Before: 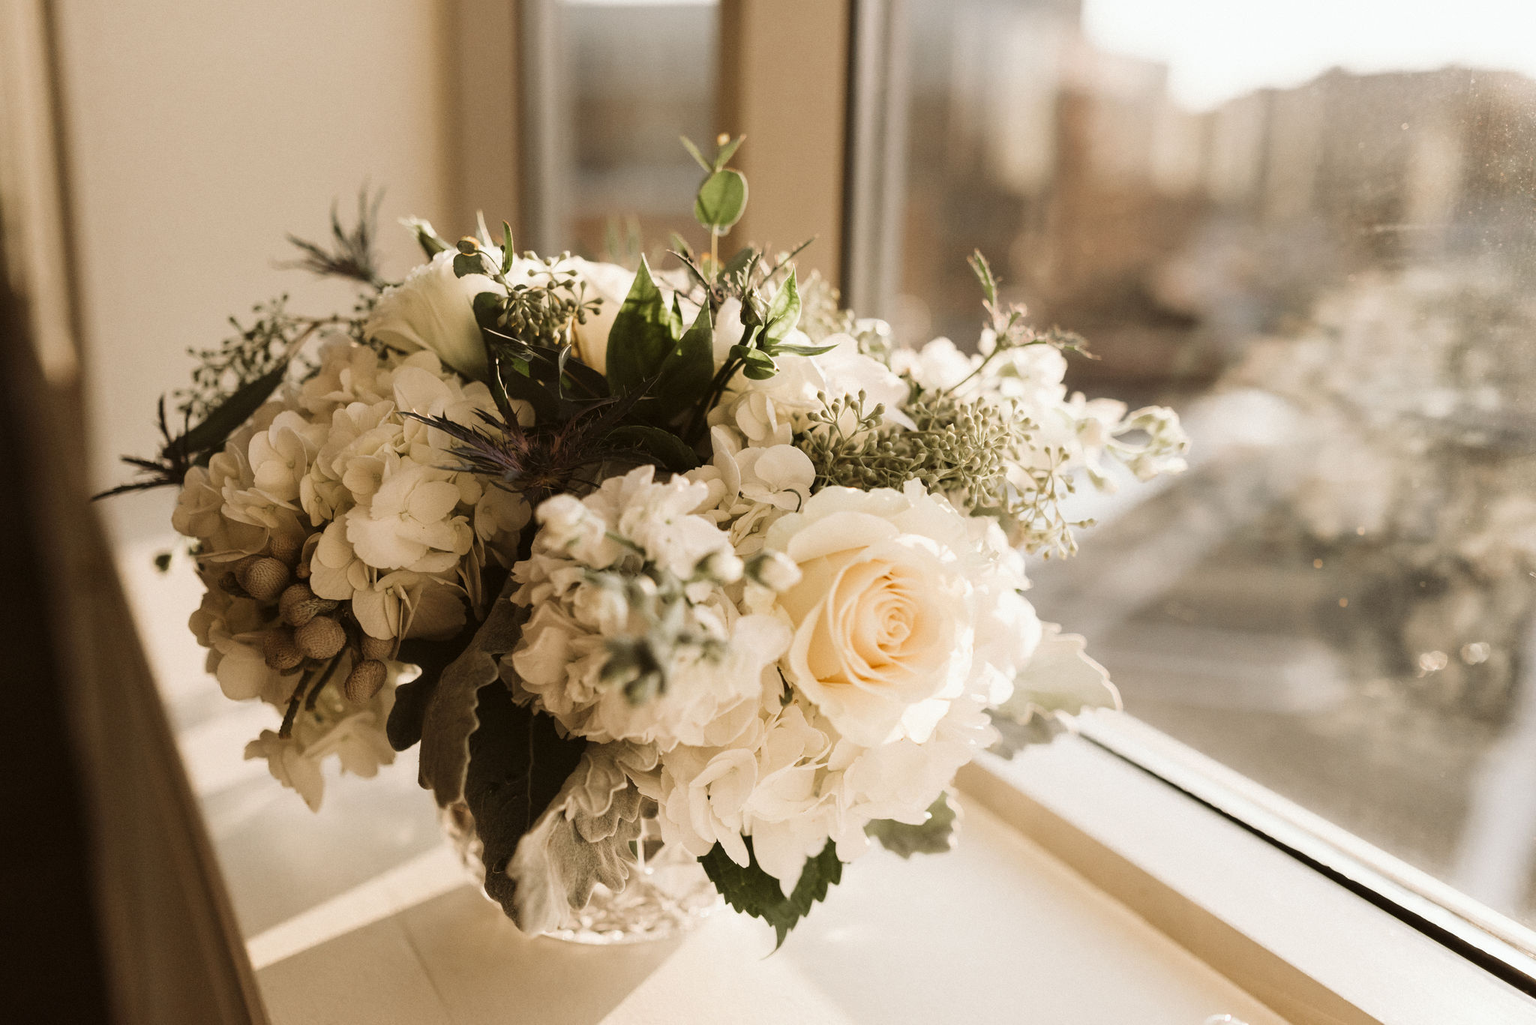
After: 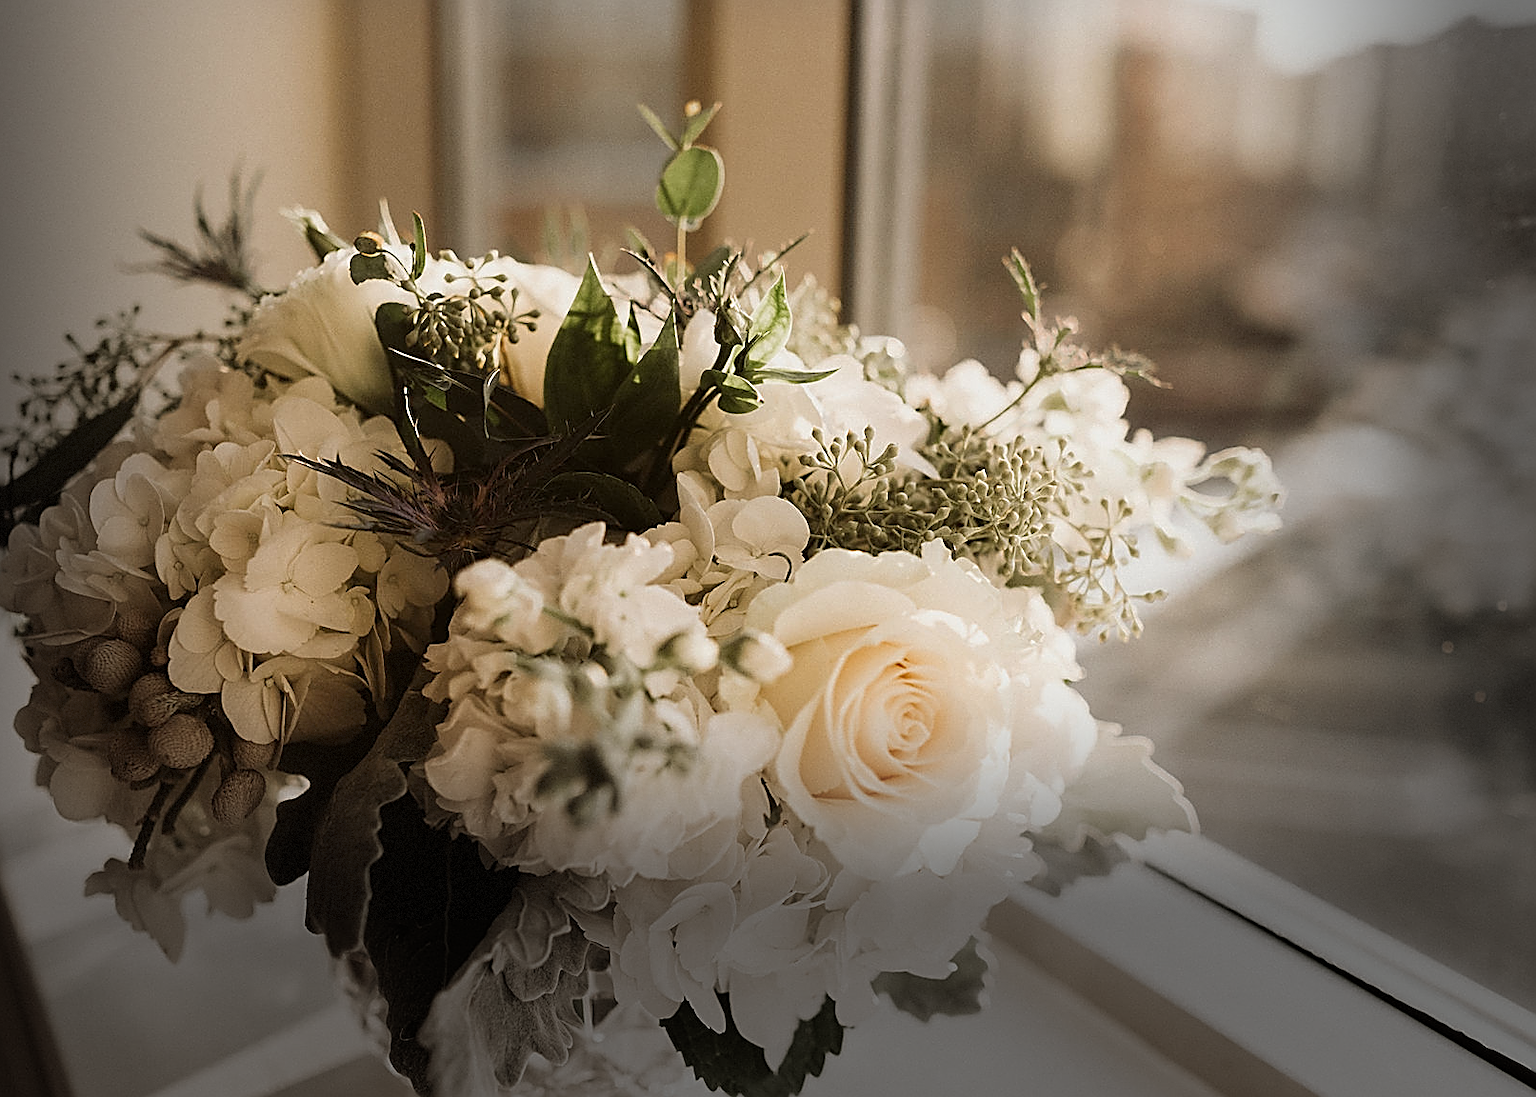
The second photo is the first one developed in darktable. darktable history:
exposure: exposure -0.157 EV, compensate exposure bias true, compensate highlight preservation false
sharpen: radius 1.661, amount 1.305
vignetting: fall-off start 53.22%, brightness -0.798, center (-0.056, -0.358), automatic ratio true, width/height ratio 1.319, shape 0.214, dithering 8-bit output
crop: left 11.611%, top 5.27%, right 9.605%, bottom 10.319%
